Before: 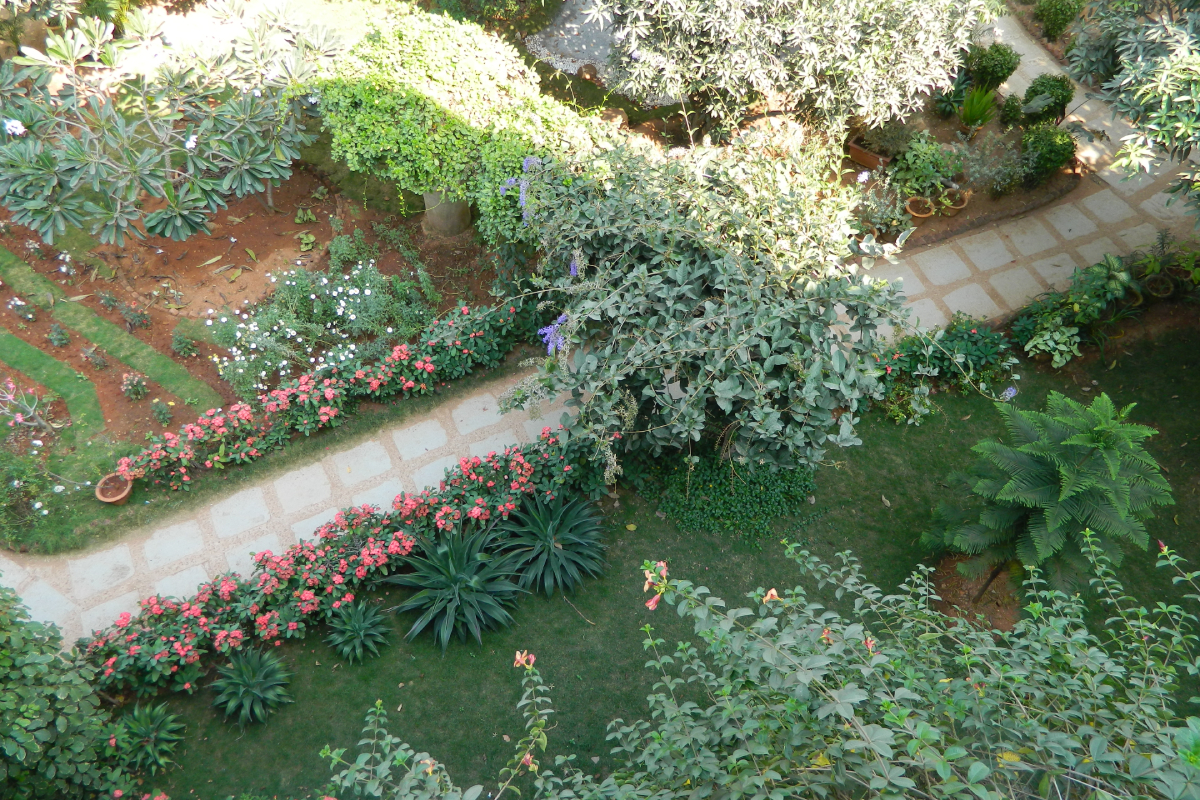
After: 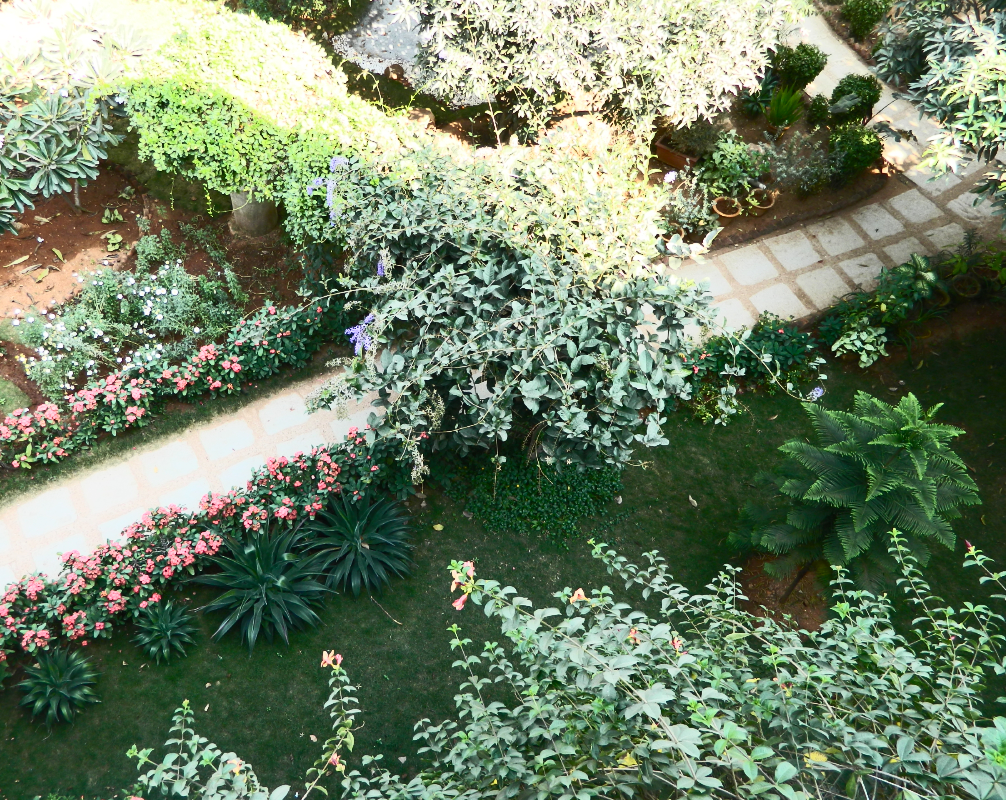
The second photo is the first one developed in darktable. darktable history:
crop: left 16.104%
tone curve: curves: ch0 [(0, 0) (0.427, 0.375) (0.616, 0.801) (1, 1)], color space Lab, independent channels, preserve colors none
